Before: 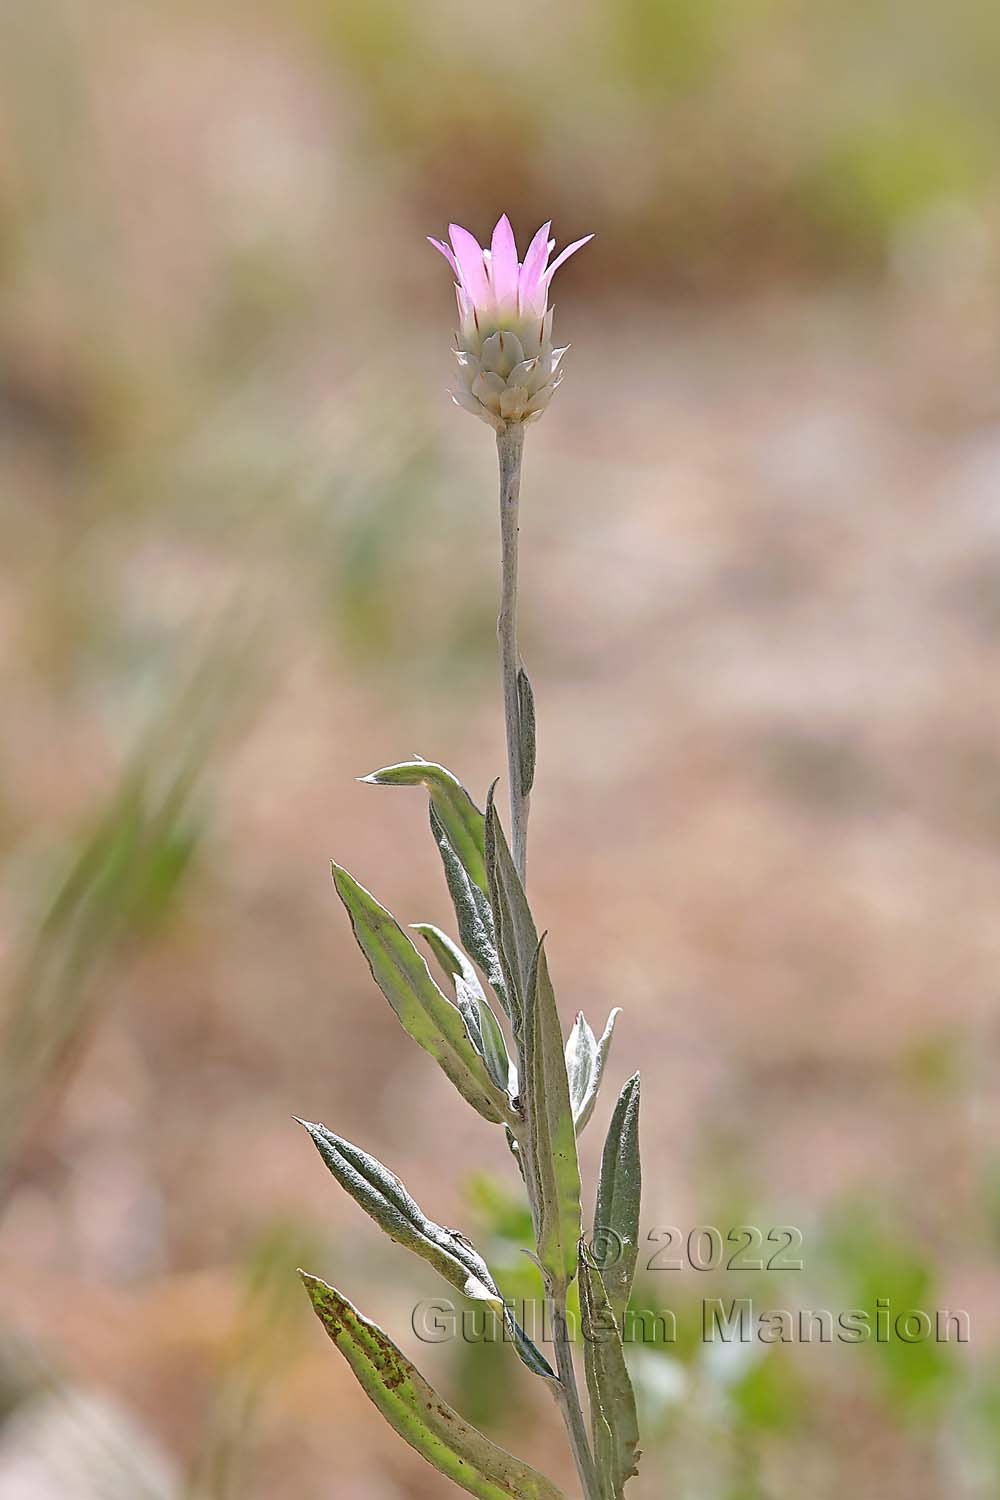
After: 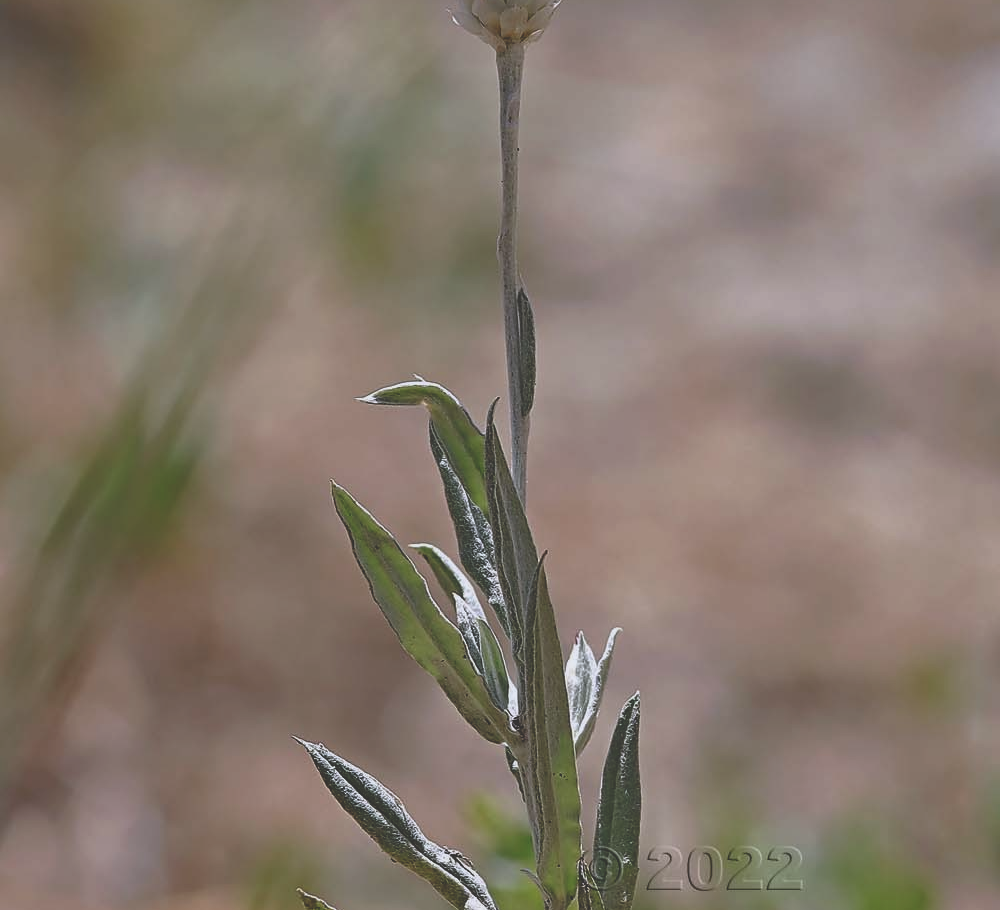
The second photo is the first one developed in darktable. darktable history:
color balance rgb: shadows lift › luminance -10%, shadows lift › chroma 1%, shadows lift › hue 113°, power › luminance -15%, highlights gain › chroma 0.2%, highlights gain › hue 333°, global offset › luminance 0.5%, perceptual saturation grading › global saturation 20%, perceptual saturation grading › highlights -50%, perceptual saturation grading › shadows 25%, contrast -10%
white balance: red 0.976, blue 1.04
crop and rotate: top 25.357%, bottom 13.942%
rgb curve: curves: ch0 [(0, 0.186) (0.314, 0.284) (0.775, 0.708) (1, 1)], compensate middle gray true, preserve colors none
